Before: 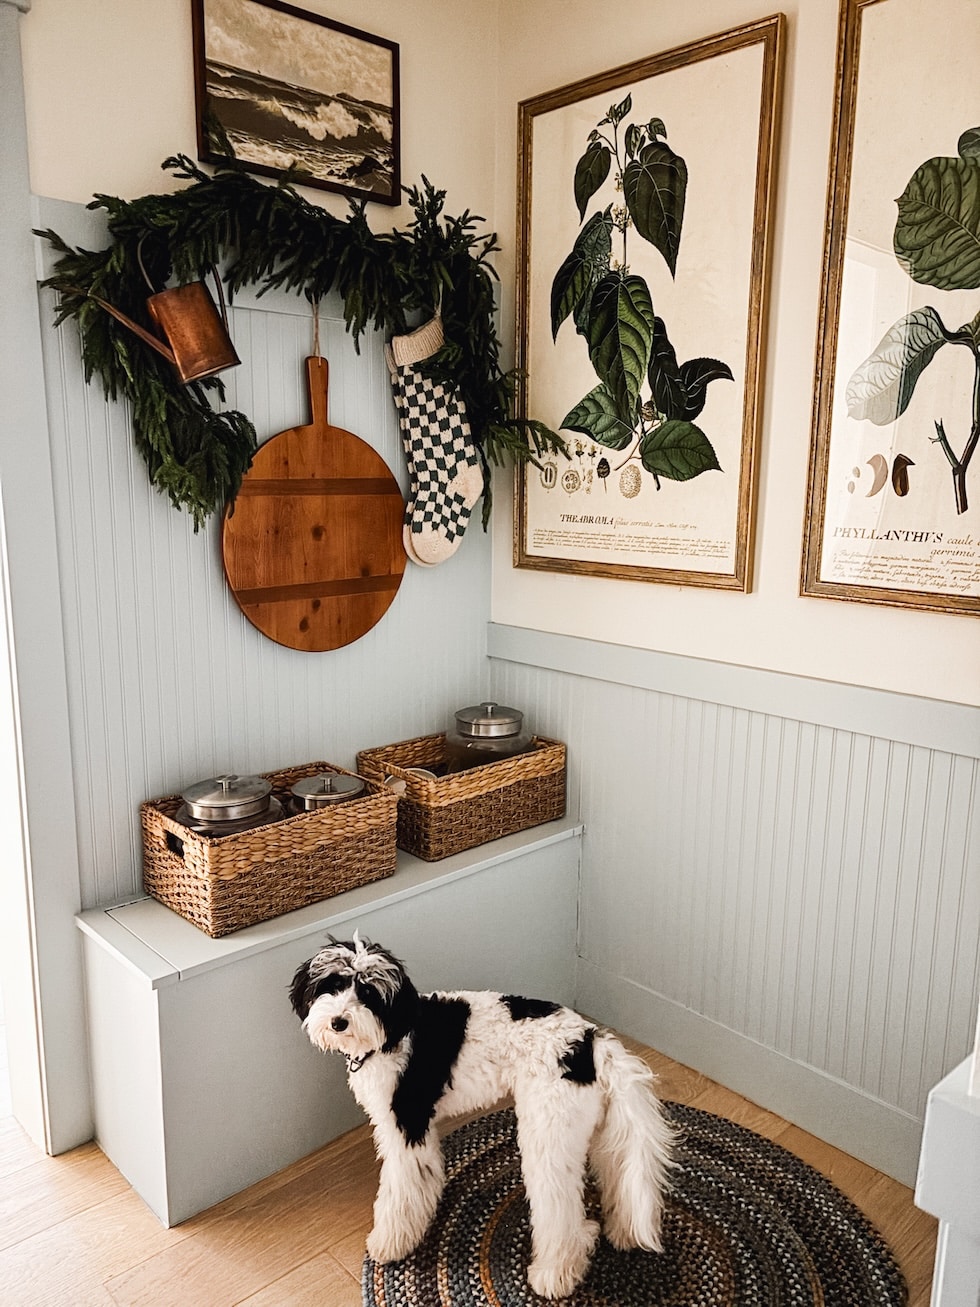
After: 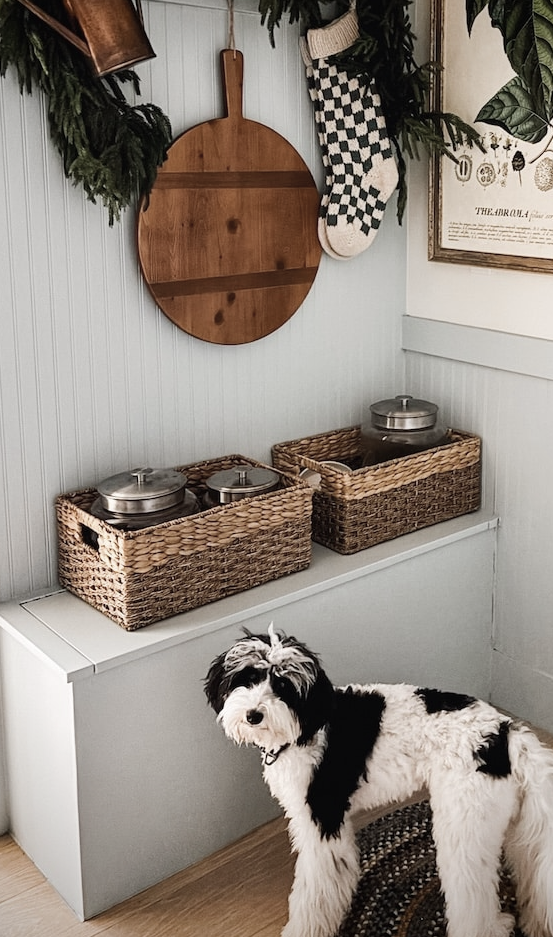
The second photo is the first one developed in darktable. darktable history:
crop: left 8.764%, top 23.553%, right 34.776%, bottom 4.74%
color correction: highlights b* -0.061, saturation 0.599
vignetting: saturation 0.377, center (0.038, -0.097)
